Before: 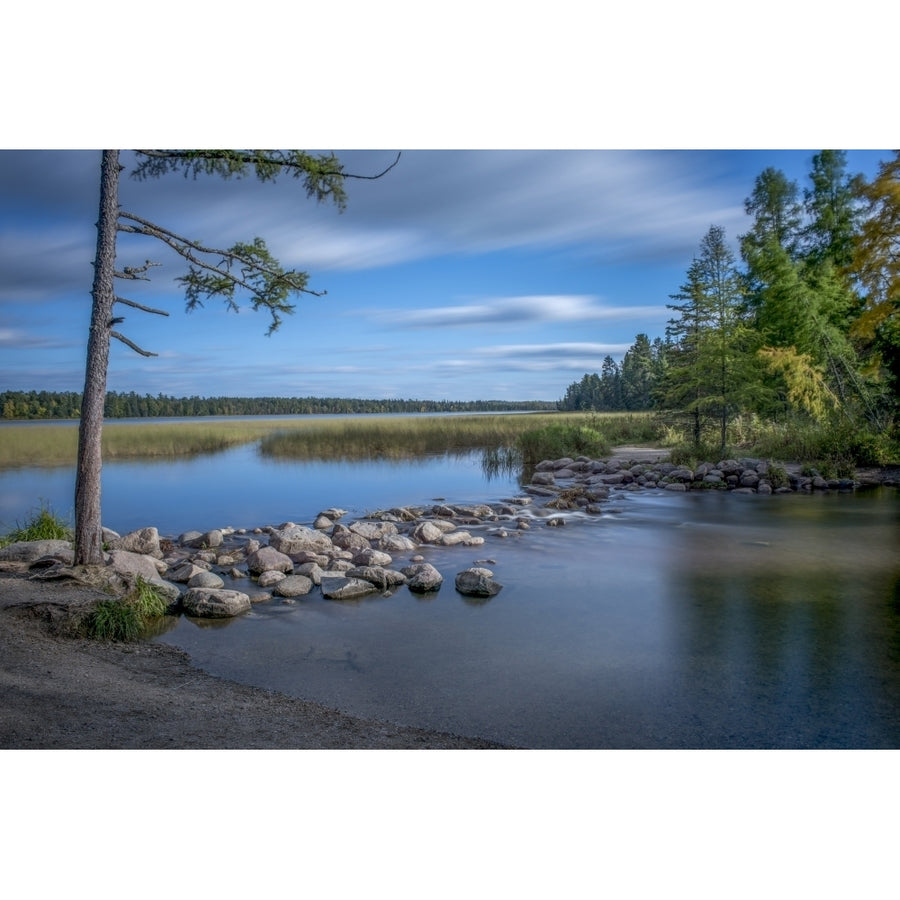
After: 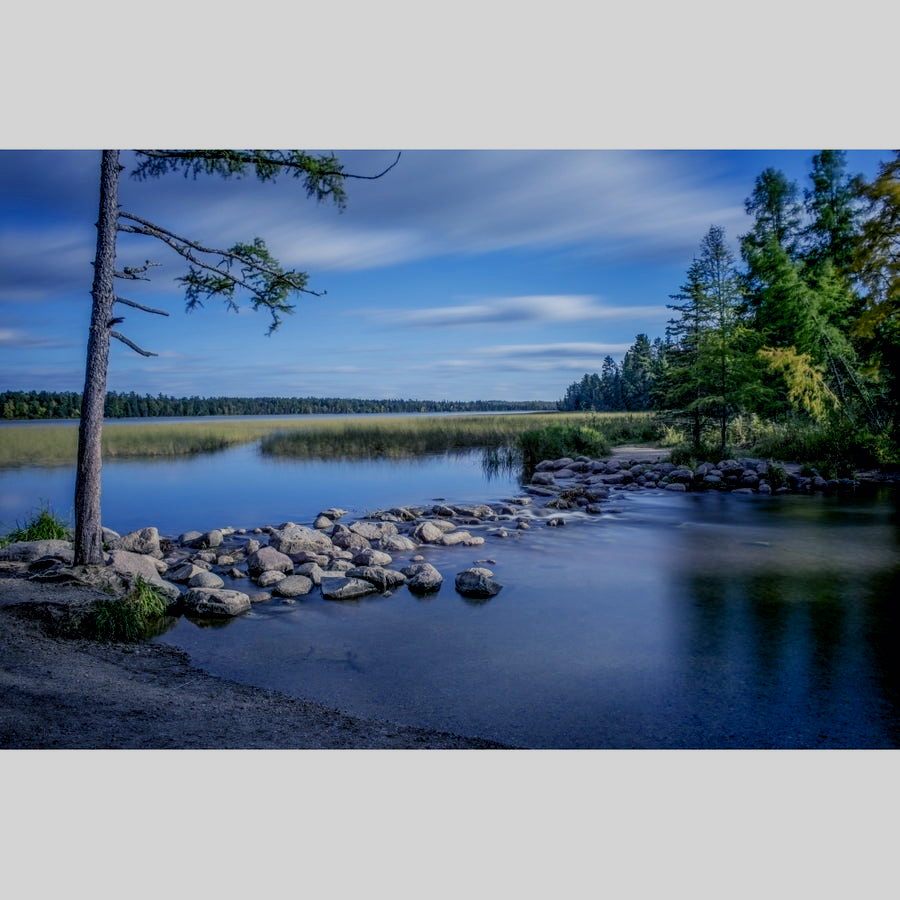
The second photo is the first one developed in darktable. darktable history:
filmic rgb: black relative exposure -7.65 EV, white relative exposure 4.56 EV, threshold 5.95 EV, hardness 3.61, color science v6 (2022), enable highlight reconstruction true
color balance rgb: shadows lift › luminance -40.925%, shadows lift › chroma 14.041%, shadows lift › hue 260.4°, global offset › luminance -1.423%, perceptual saturation grading › global saturation 0.987%
